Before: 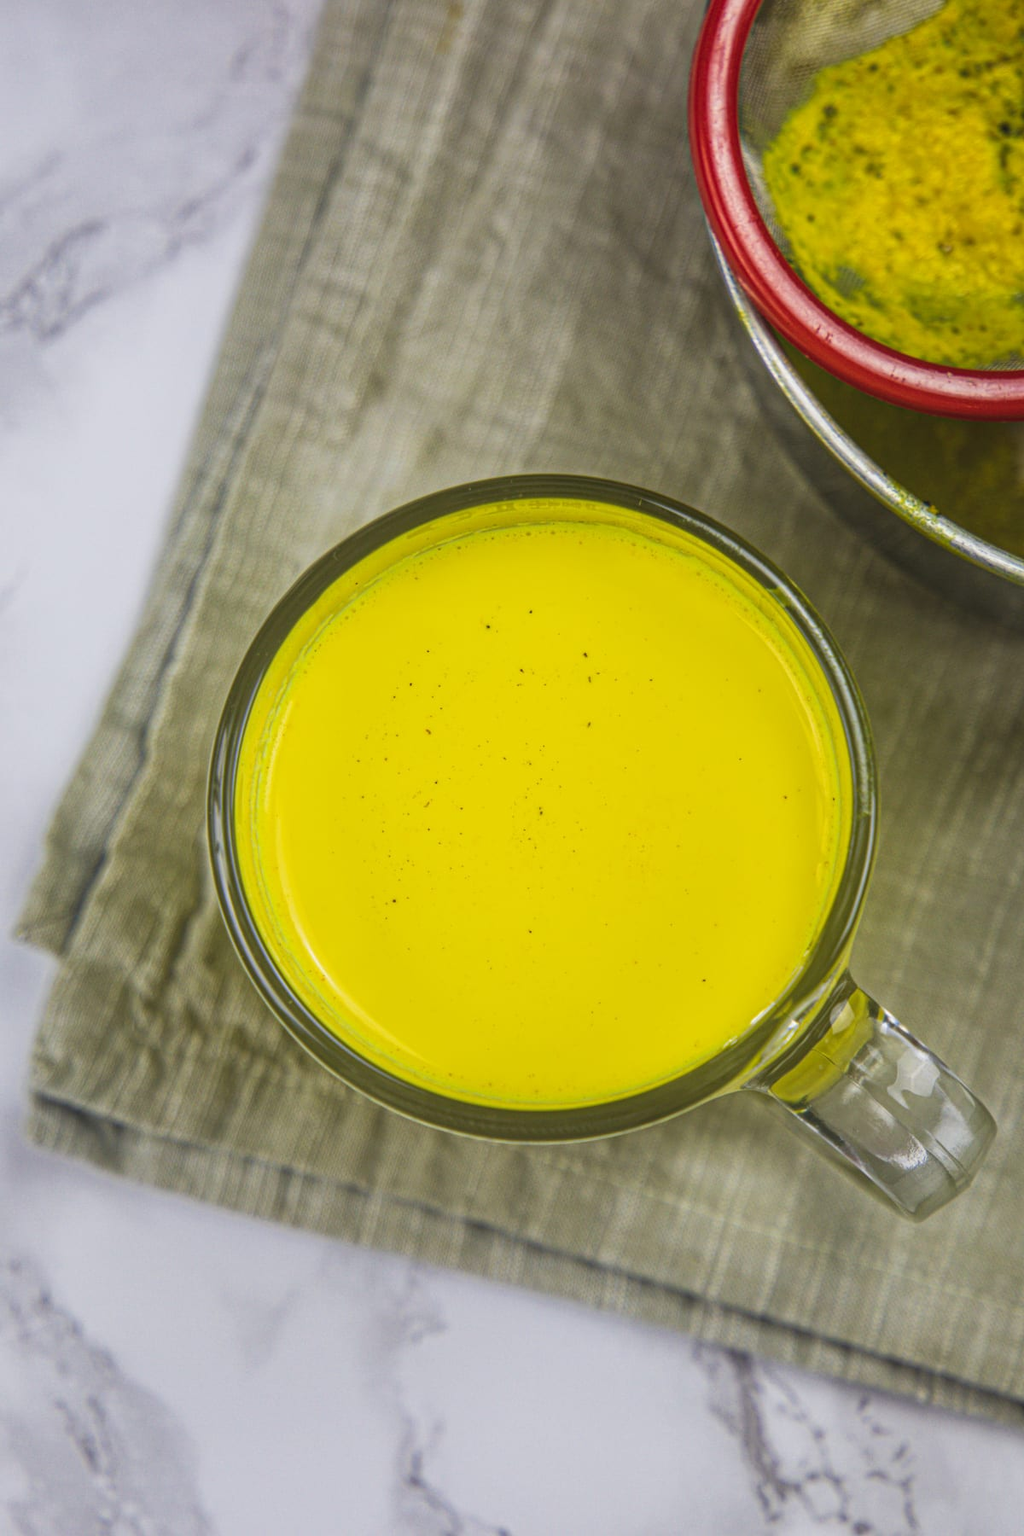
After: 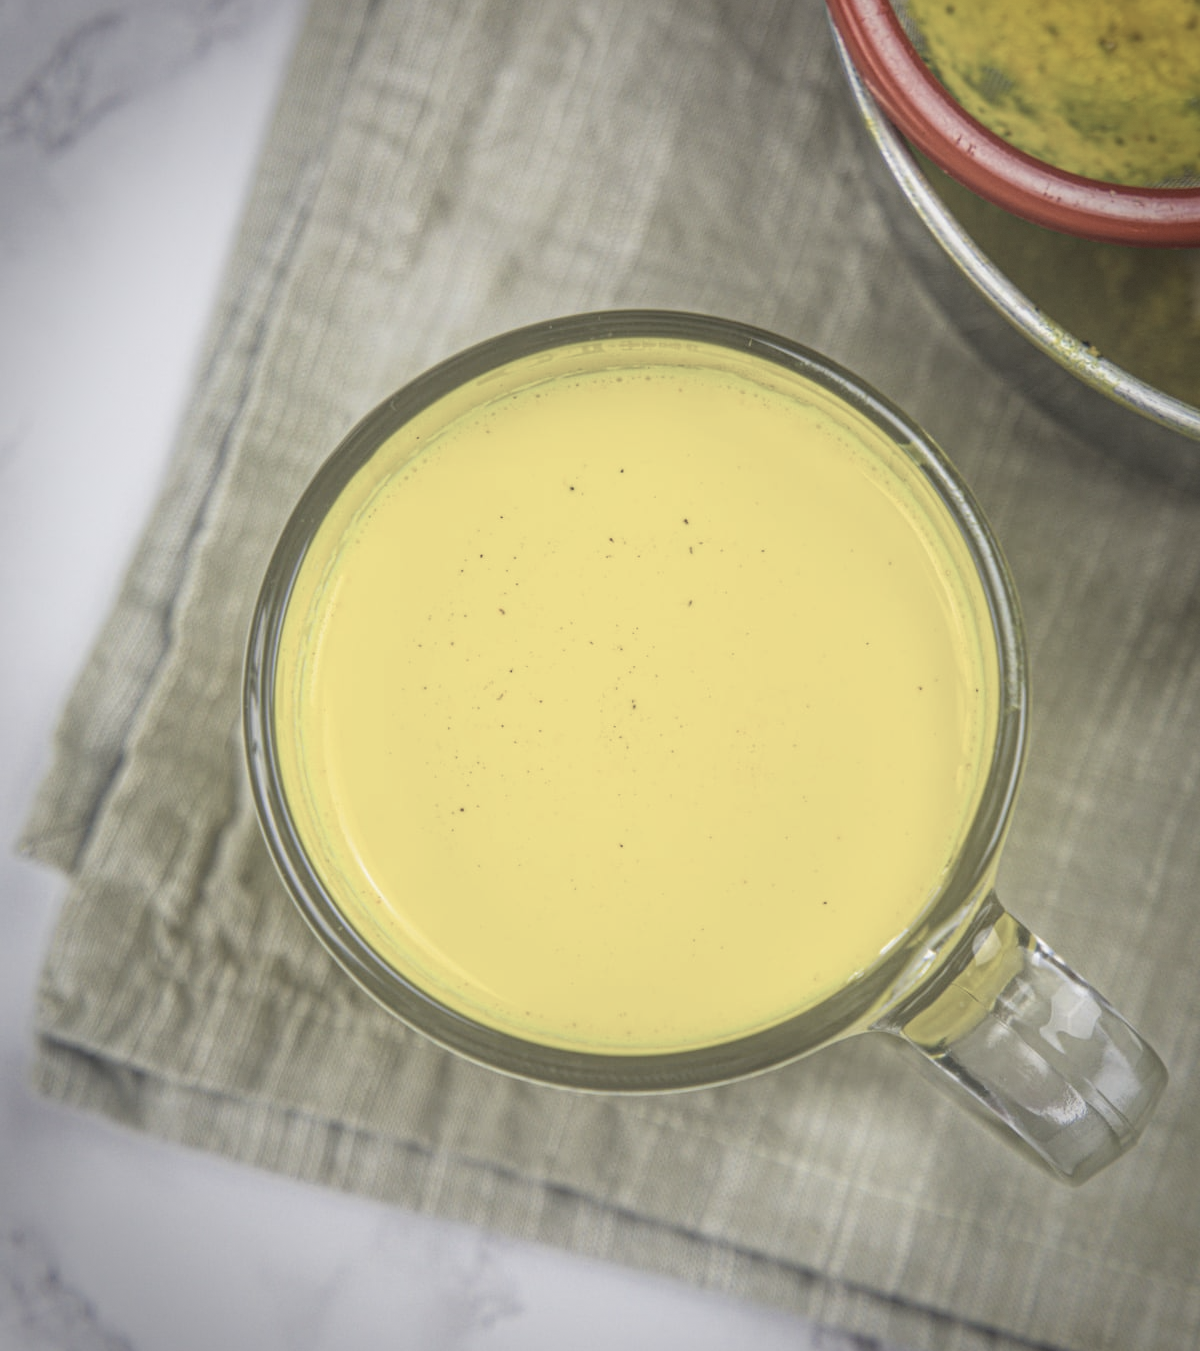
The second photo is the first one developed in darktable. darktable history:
contrast brightness saturation: brightness 0.189, saturation -0.498
vignetting: saturation 0.372, automatic ratio true, dithering 8-bit output
exposure: exposure -0.001 EV, compensate exposure bias true, compensate highlight preservation false
crop: top 13.684%, bottom 11.256%
